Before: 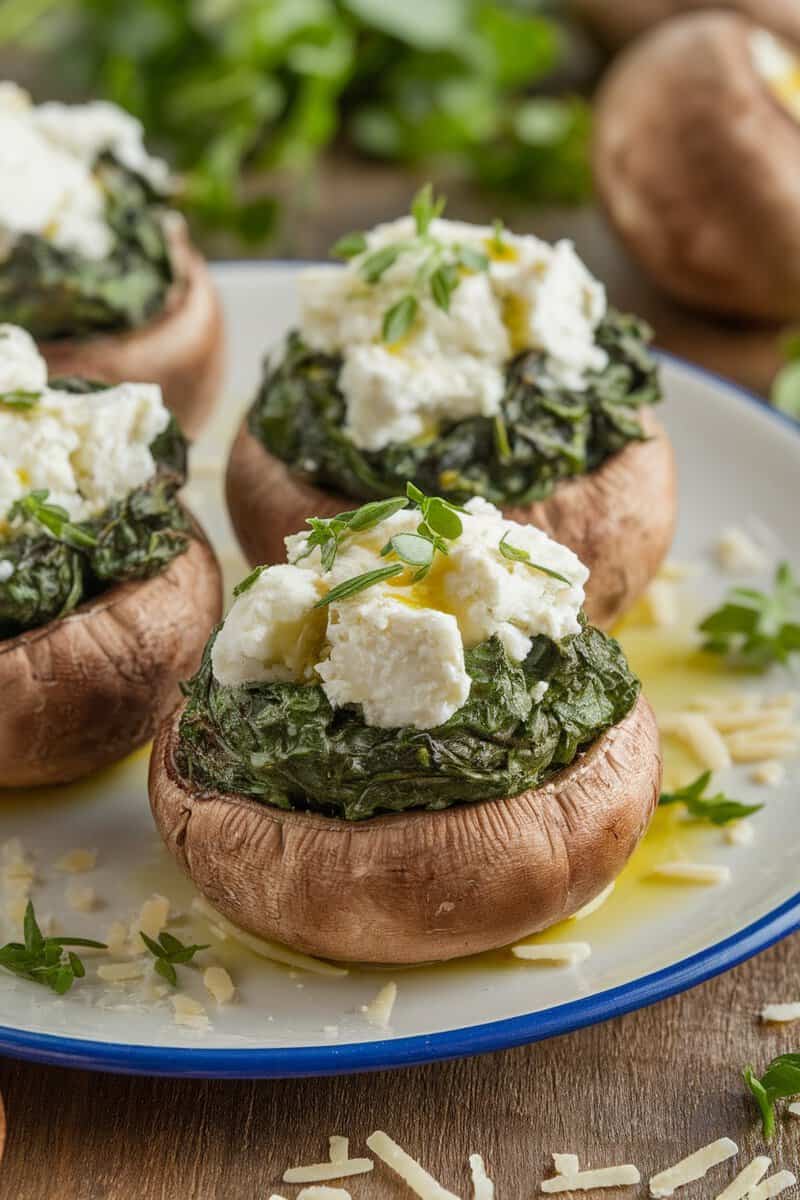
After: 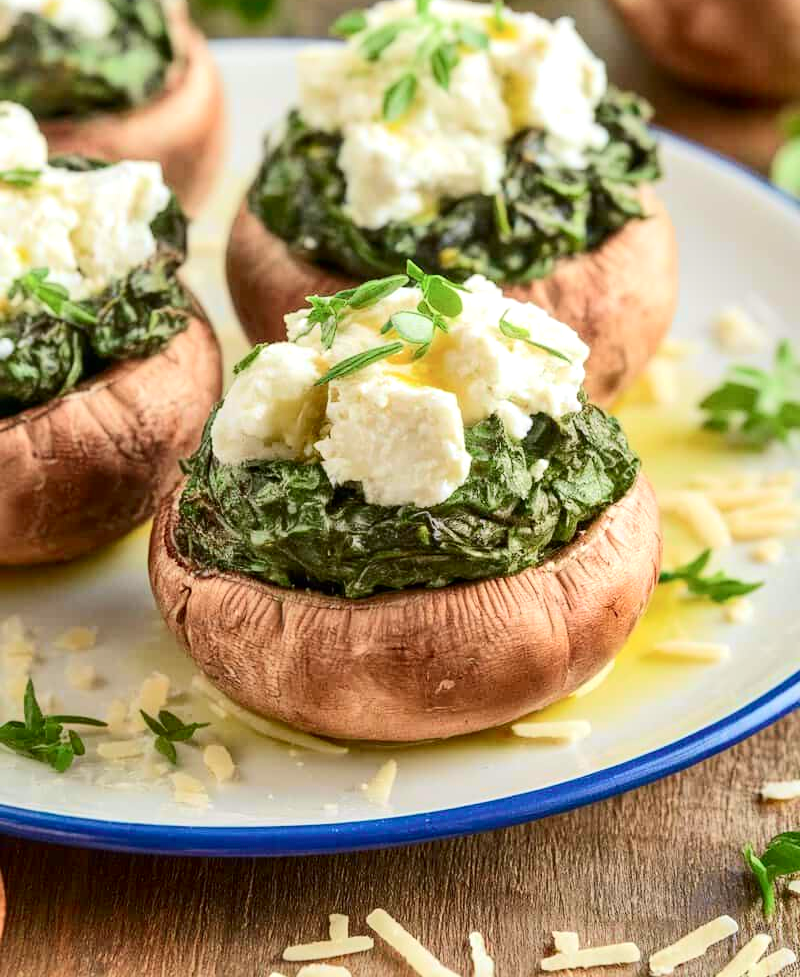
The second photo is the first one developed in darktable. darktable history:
tone curve: curves: ch0 [(0, 0) (0.051, 0.03) (0.096, 0.071) (0.251, 0.234) (0.461, 0.515) (0.605, 0.692) (0.761, 0.824) (0.881, 0.907) (1, 0.984)]; ch1 [(0, 0) (0.1, 0.038) (0.318, 0.243) (0.399, 0.351) (0.478, 0.469) (0.499, 0.499) (0.534, 0.541) (0.567, 0.592) (0.601, 0.629) (0.666, 0.7) (1, 1)]; ch2 [(0, 0) (0.453, 0.45) (0.479, 0.483) (0.504, 0.499) (0.52, 0.519) (0.541, 0.559) (0.601, 0.622) (0.824, 0.815) (1, 1)], color space Lab, independent channels, preserve colors none
exposure: black level correction 0.001, exposure 0.5 EV, compensate exposure bias true, compensate highlight preservation false
crop and rotate: top 18.507%
